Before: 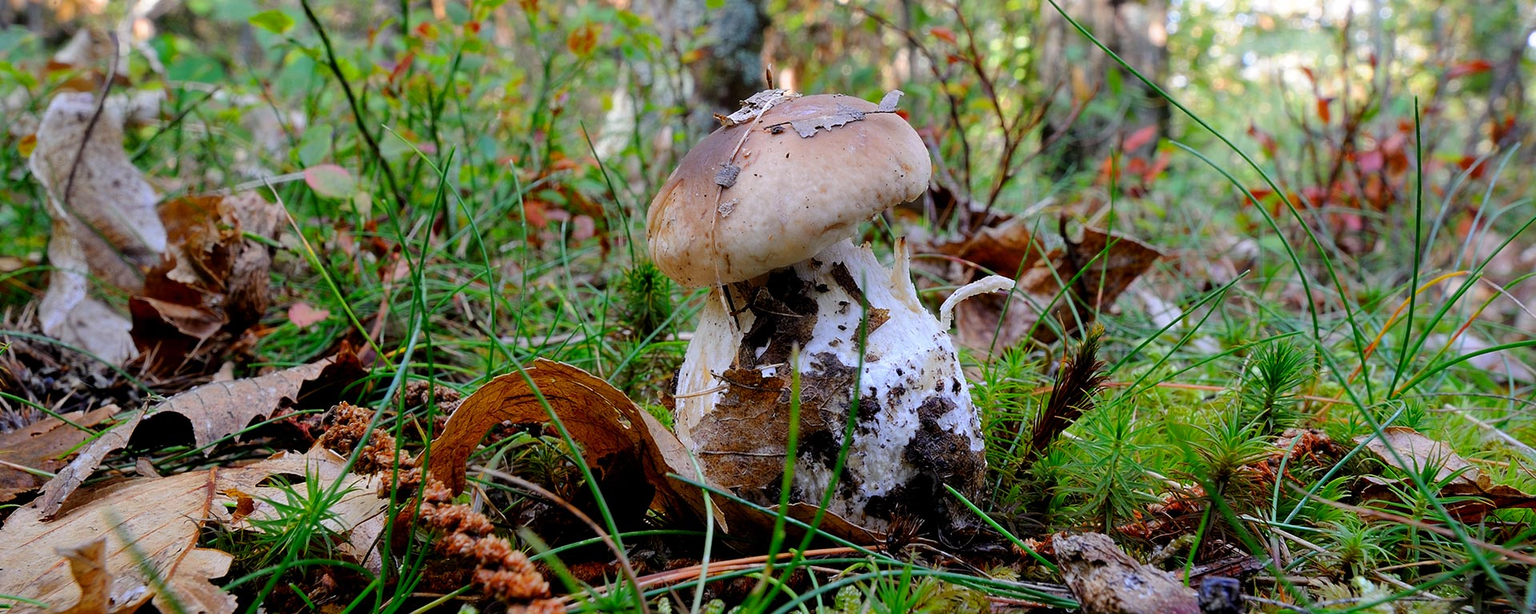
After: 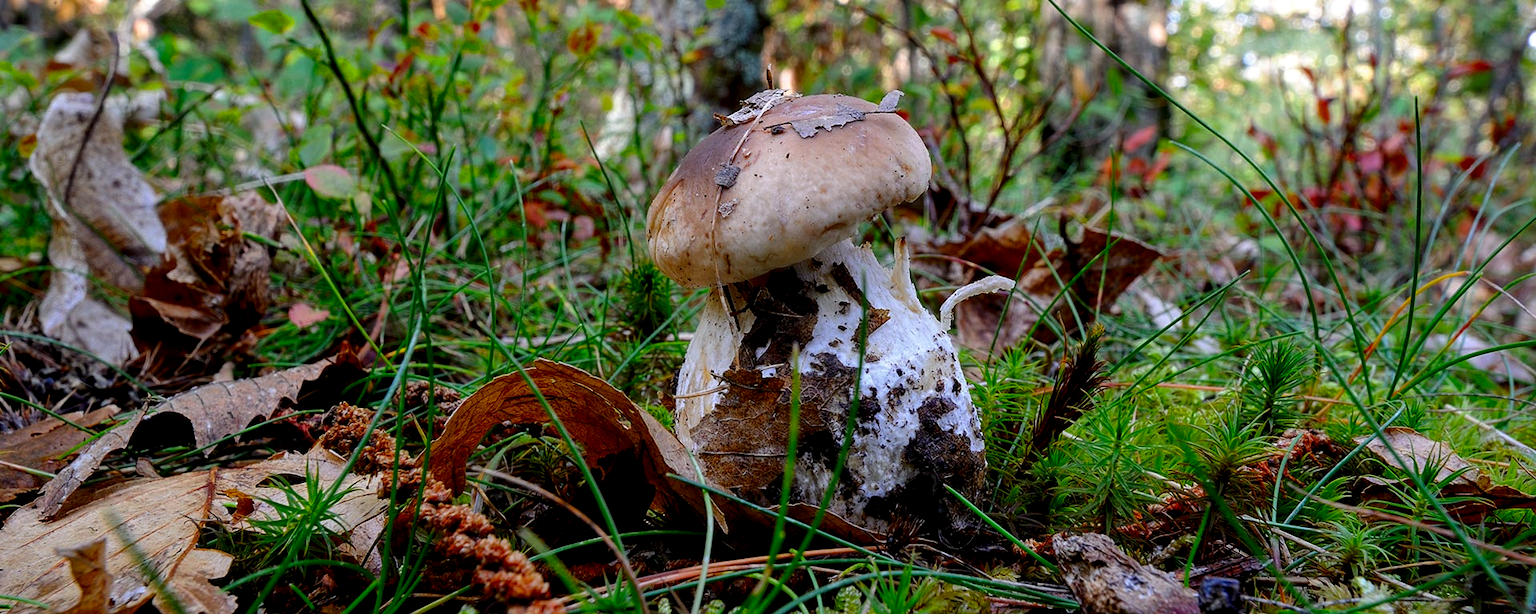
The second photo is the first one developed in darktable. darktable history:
contrast brightness saturation: contrast 0.07, brightness -0.13, saturation 0.06
local contrast: on, module defaults
